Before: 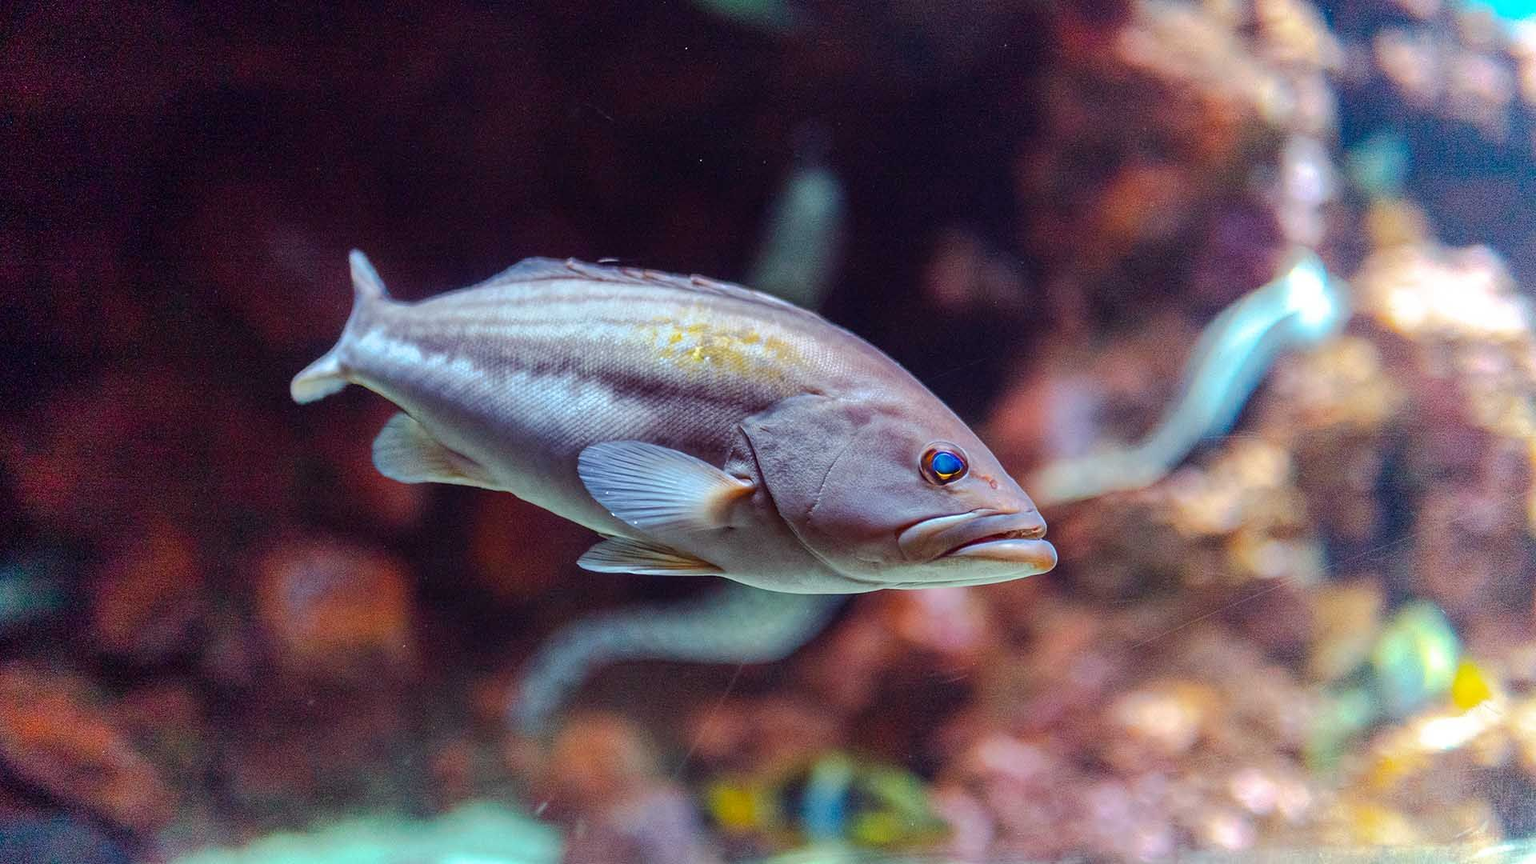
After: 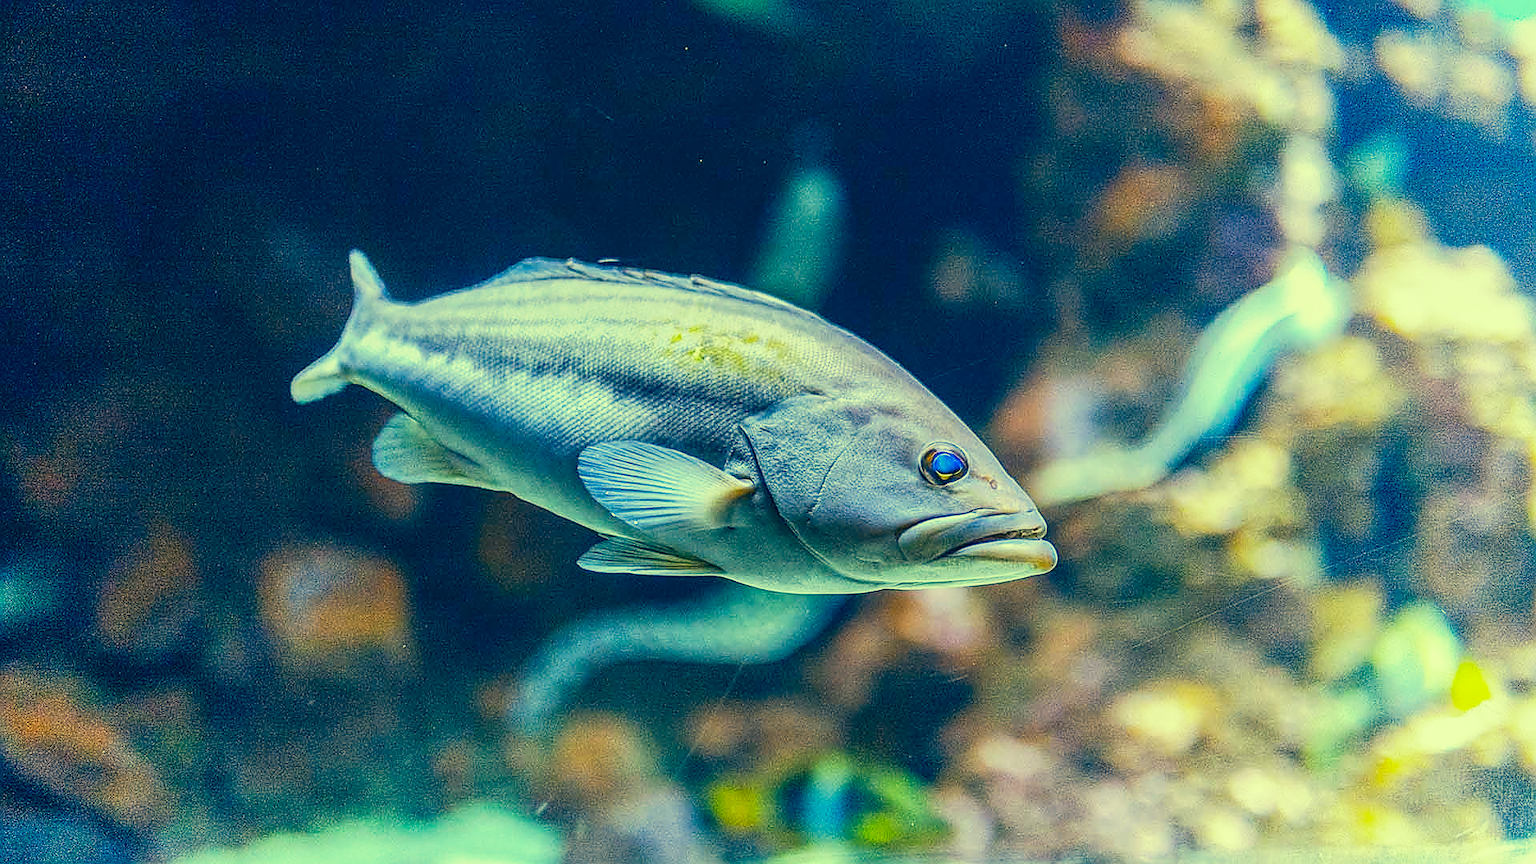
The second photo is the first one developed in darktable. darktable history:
base curve: curves: ch0 [(0, 0) (0.088, 0.125) (0.176, 0.251) (0.354, 0.501) (0.613, 0.749) (1, 0.877)], preserve colors none
tone equalizer: on, module defaults
sharpen: radius 1.4, amount 1.25, threshold 0.7
local contrast: on, module defaults
color correction: highlights a* -15.58, highlights b* 40, shadows a* -40, shadows b* -26.18
white balance: red 1.004, blue 1.096
